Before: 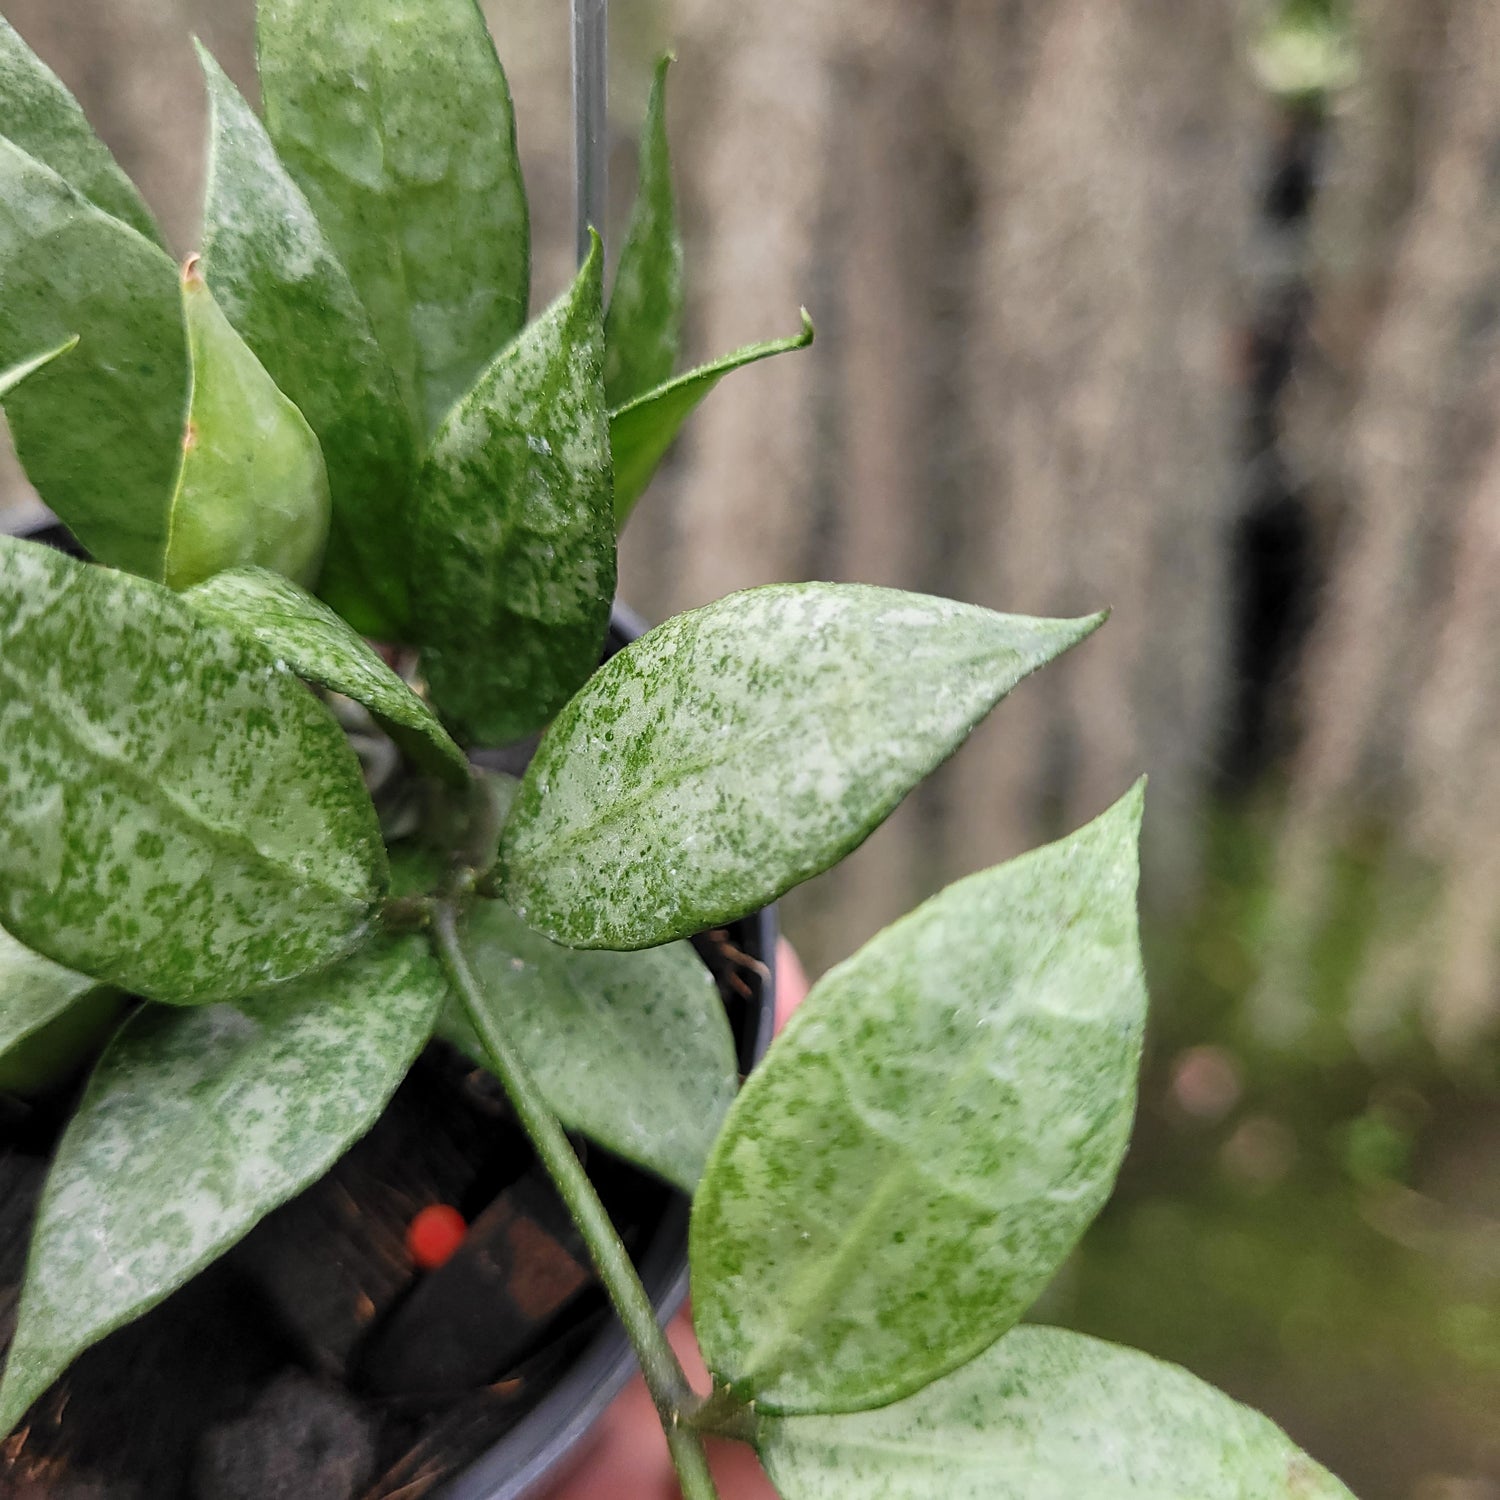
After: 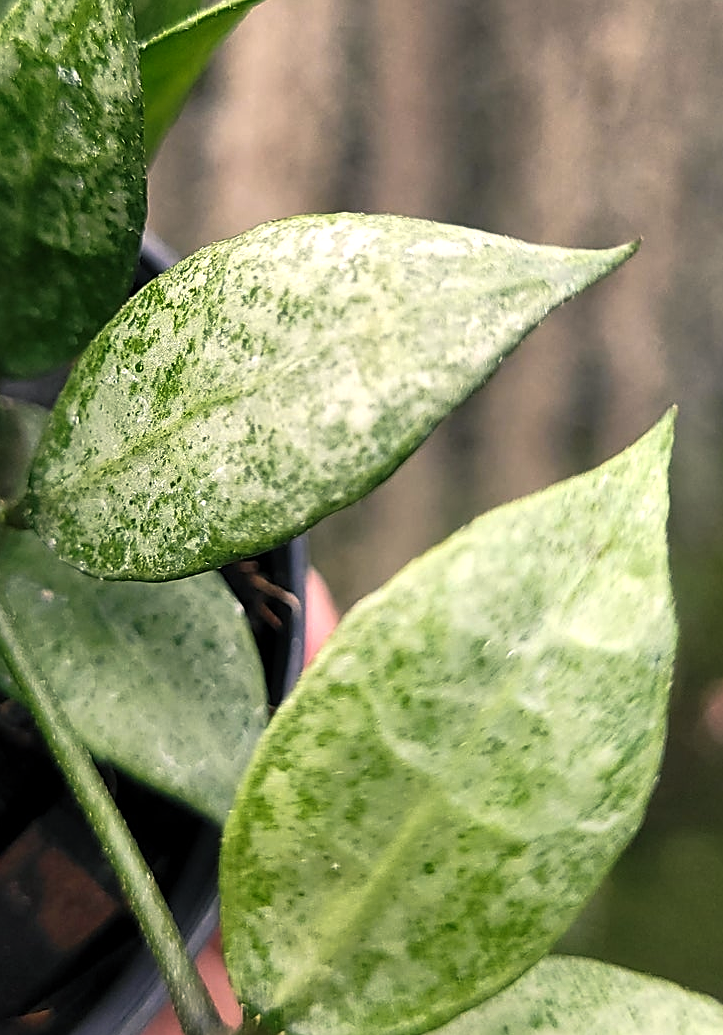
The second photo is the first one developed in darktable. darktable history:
color balance rgb: shadows lift › chroma 2.01%, shadows lift › hue 215.62°, highlights gain › chroma 3.095%, highlights gain › hue 60.11°, perceptual saturation grading › global saturation 0.787%, perceptual brilliance grading › global brilliance 14.517%, perceptual brilliance grading › shadows -34.91%, global vibrance 20%
sharpen: on, module defaults
crop: left 31.345%, top 24.657%, right 20.409%, bottom 6.338%
